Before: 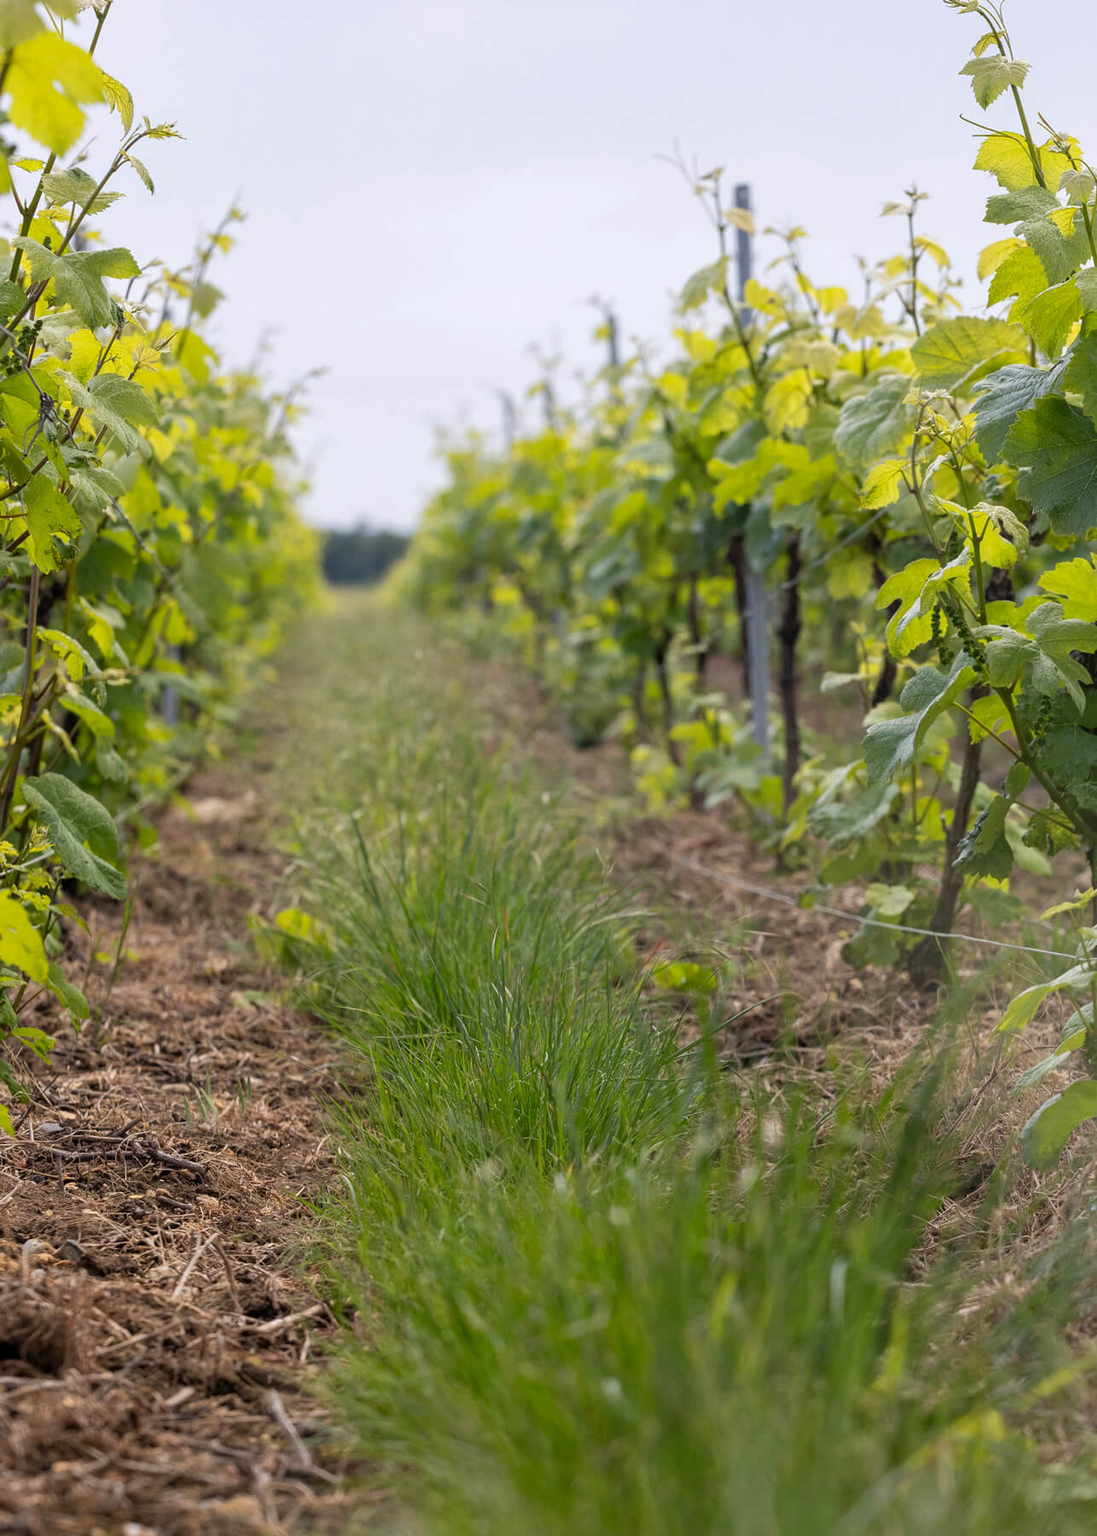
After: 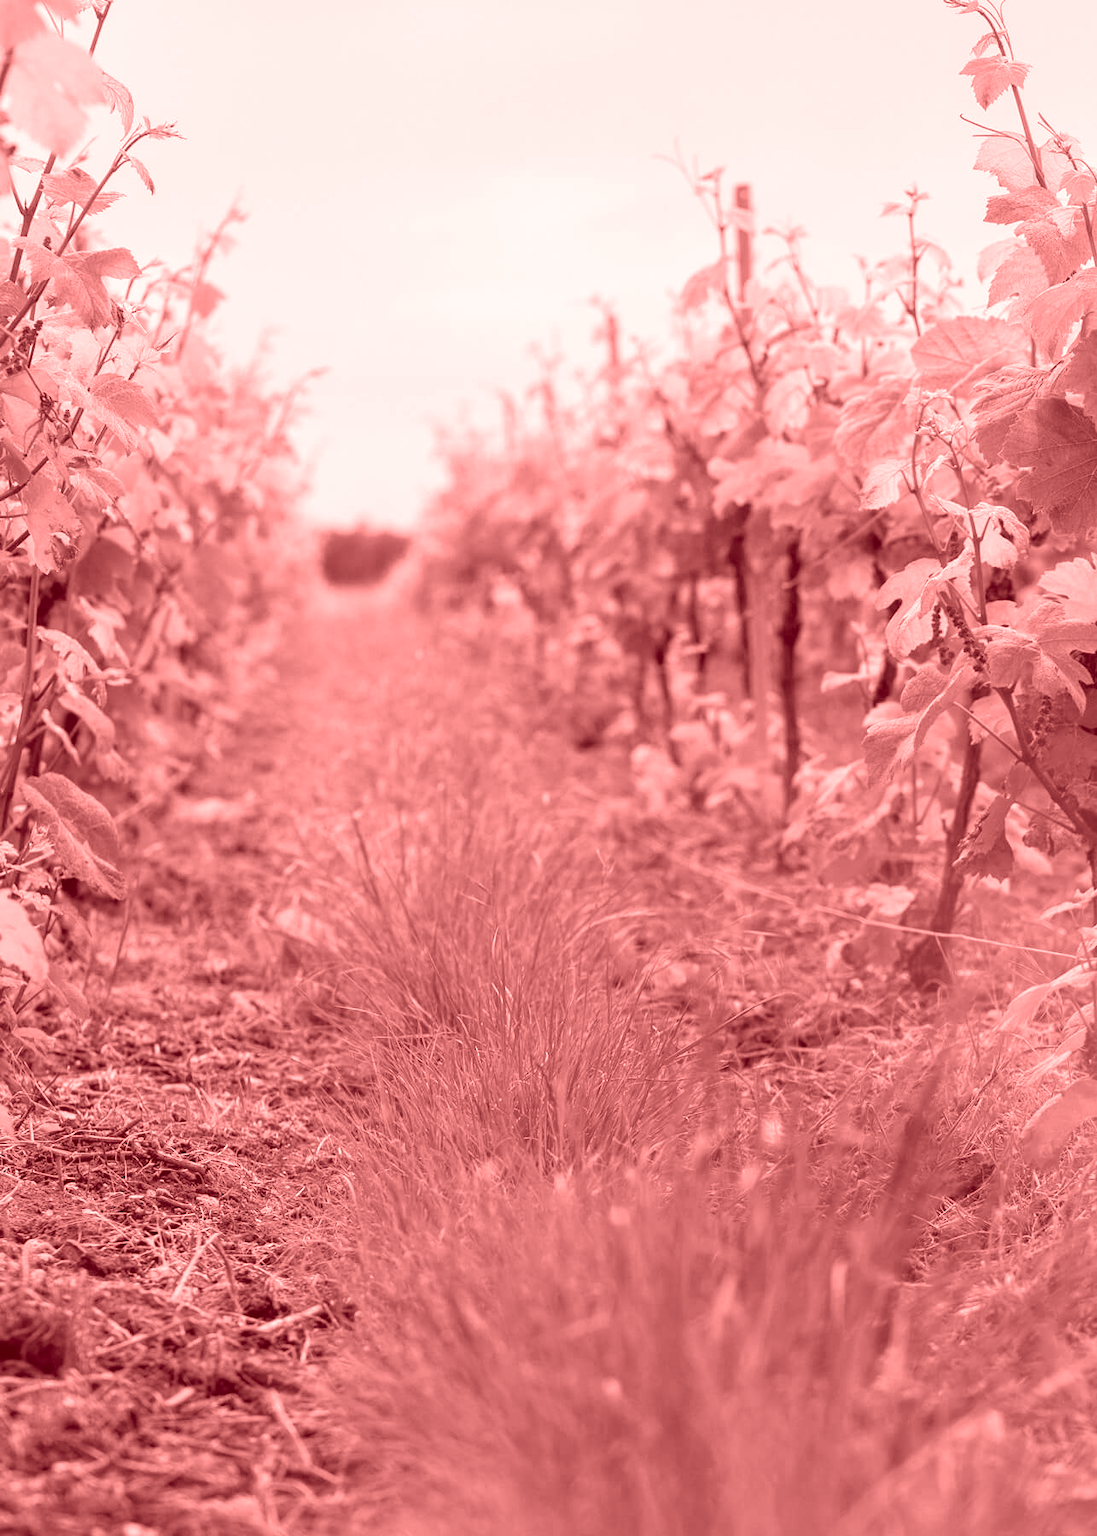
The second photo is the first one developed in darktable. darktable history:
base curve: curves: ch0 [(0, 0) (0.283, 0.295) (1, 1)], preserve colors none
colorize: saturation 60%, source mix 100%
